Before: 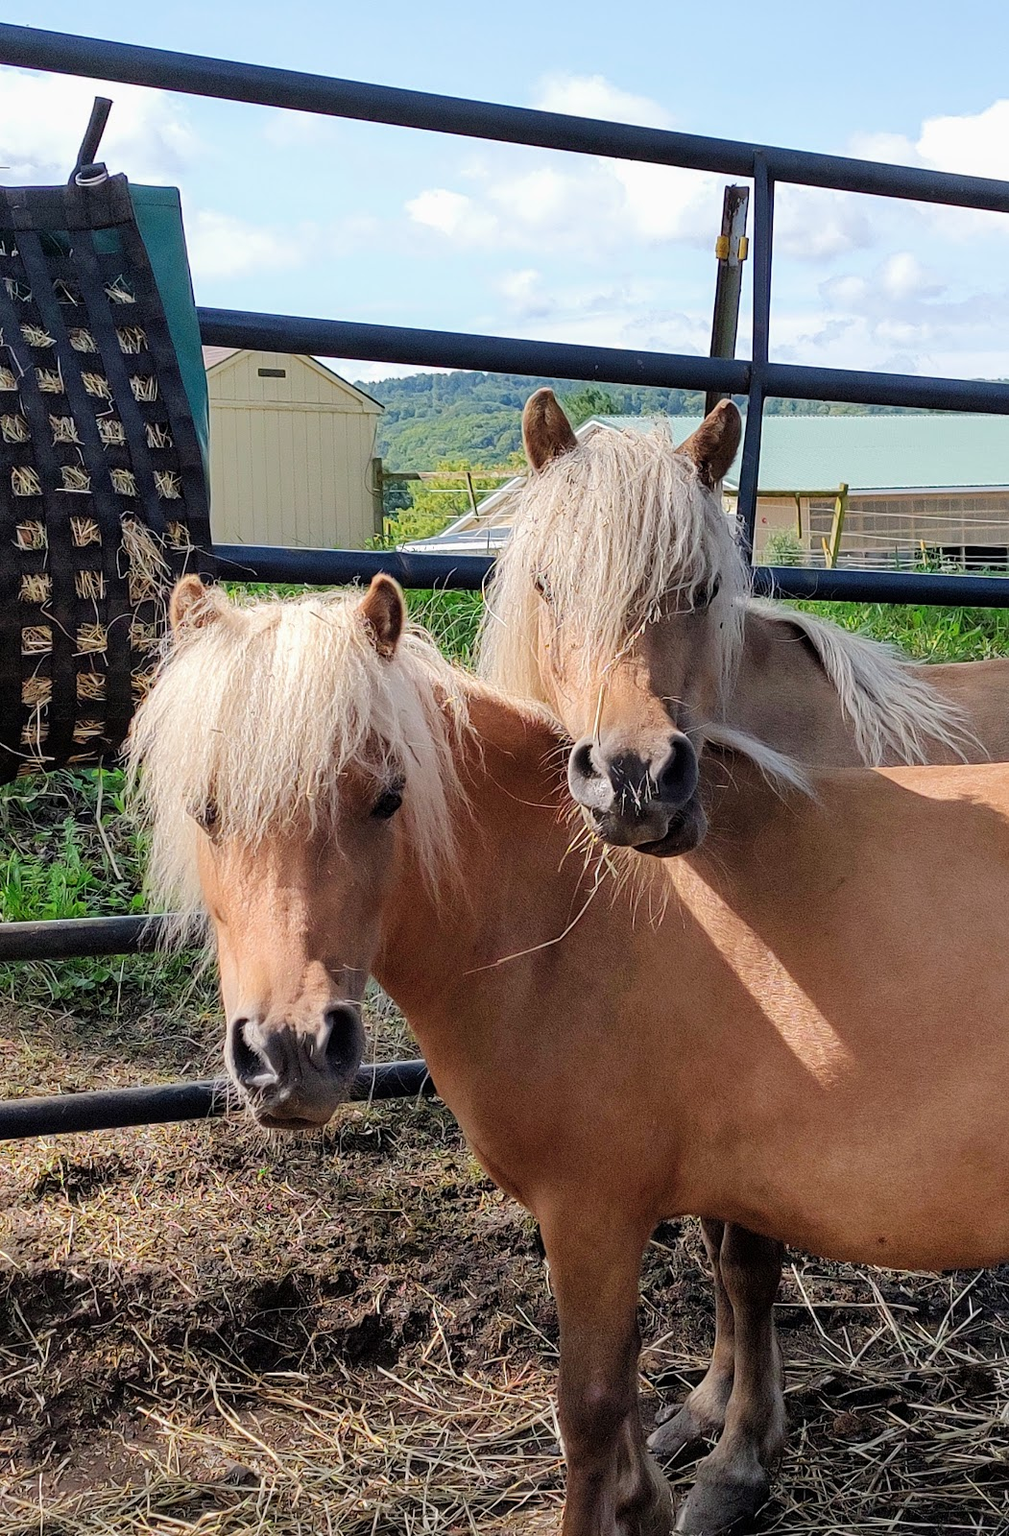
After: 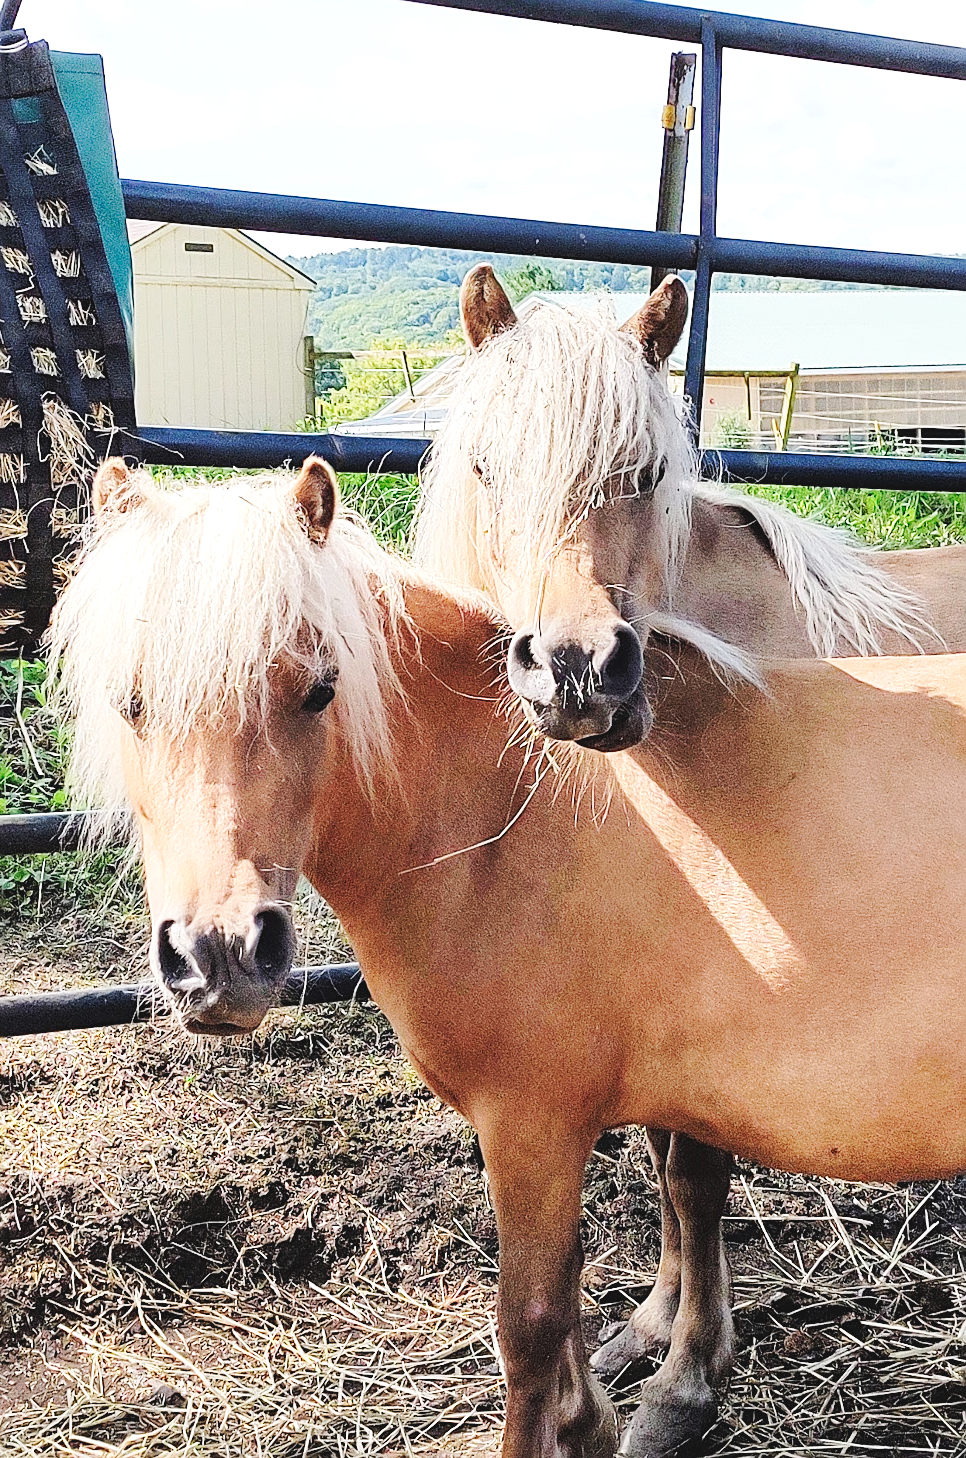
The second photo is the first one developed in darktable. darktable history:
tone equalizer: -8 EV -0.411 EV, -7 EV -0.385 EV, -6 EV -0.335 EV, -5 EV -0.183 EV, -3 EV 0.197 EV, -2 EV 0.356 EV, -1 EV 0.392 EV, +0 EV 0.415 EV
sharpen: on, module defaults
crop and rotate: left 8.022%, top 8.863%
base curve: curves: ch0 [(0, 0.007) (0.028, 0.063) (0.121, 0.311) (0.46, 0.743) (0.859, 0.957) (1, 1)], preserve colors none
